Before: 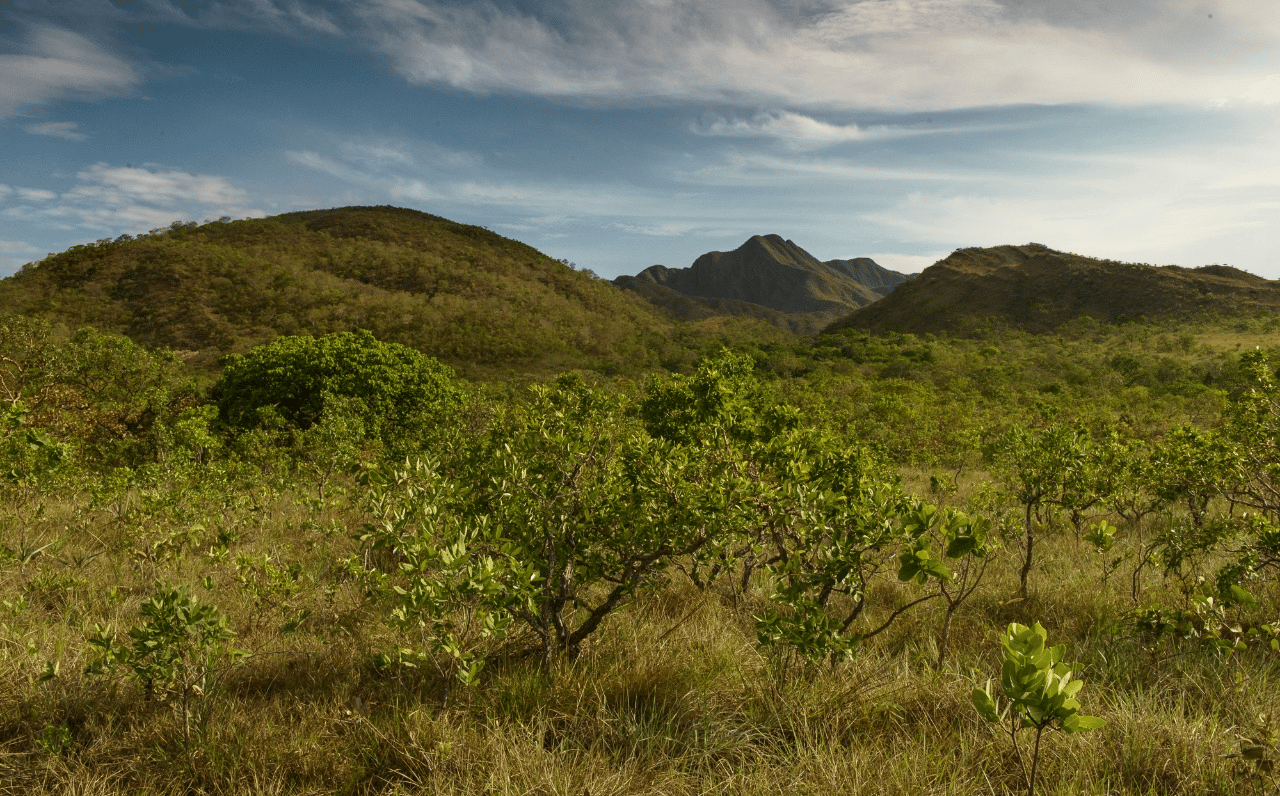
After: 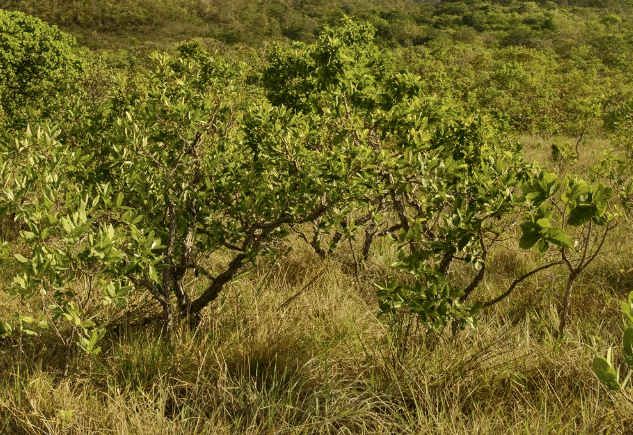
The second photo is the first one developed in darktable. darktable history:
local contrast: mode bilateral grid, contrast 20, coarseness 50, detail 120%, midtone range 0.2
crop: left 29.672%, top 41.786%, right 20.851%, bottom 3.487%
shadows and highlights: shadows 75, highlights -25, soften with gaussian
